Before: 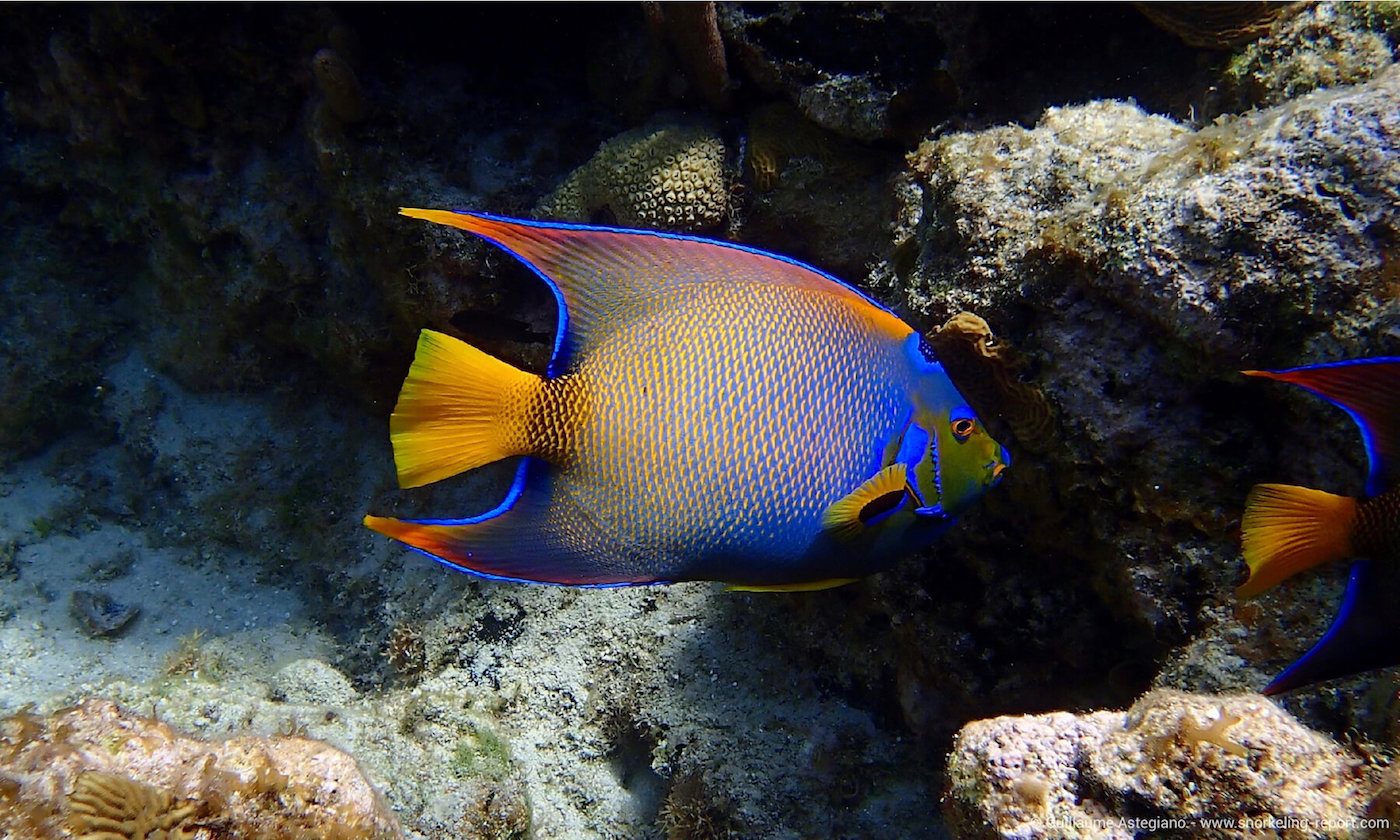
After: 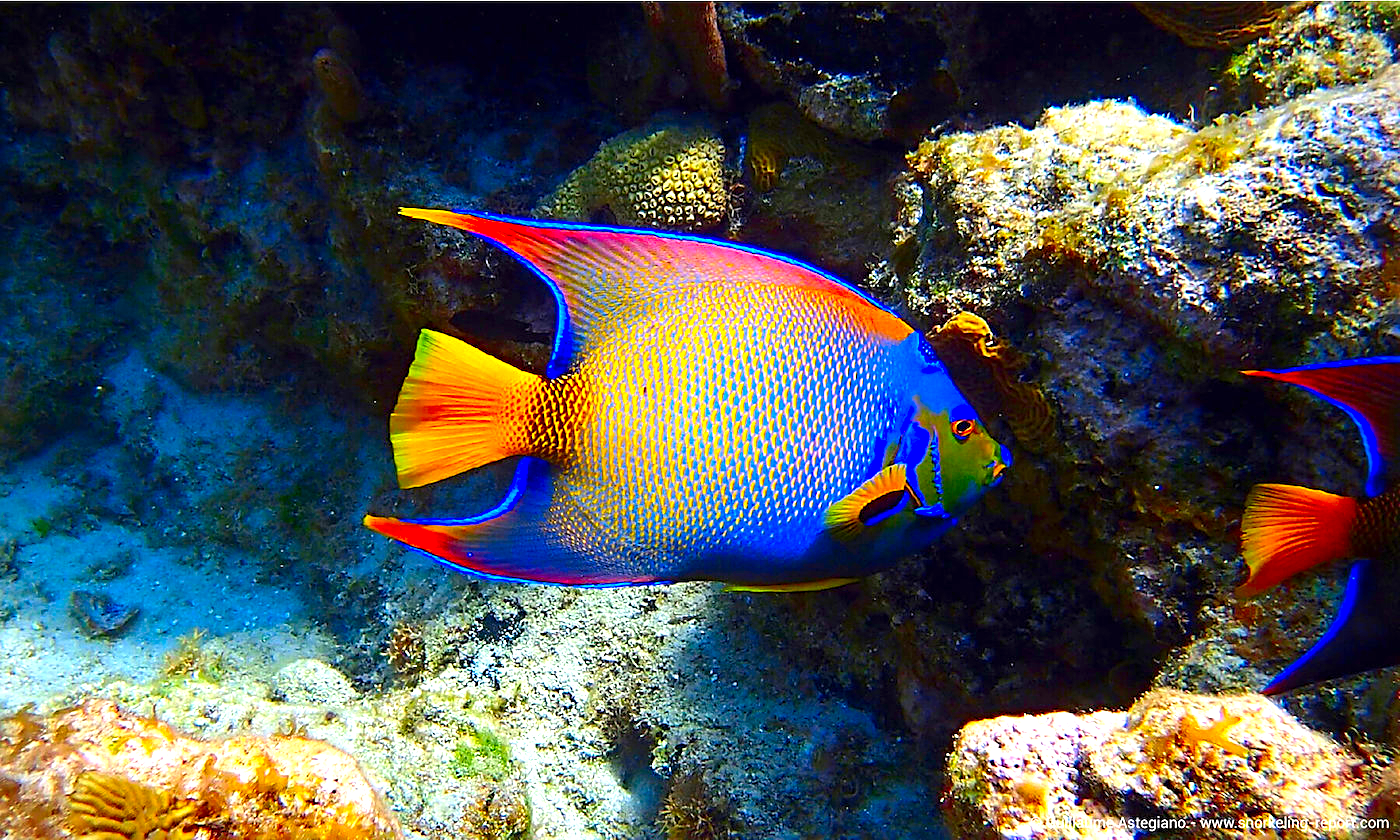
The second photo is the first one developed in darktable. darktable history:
color correction: saturation 1.8
color balance: output saturation 120%
exposure: exposure 1 EV, compensate highlight preservation false
vignetting: fall-off start 91.19%
sharpen: on, module defaults
